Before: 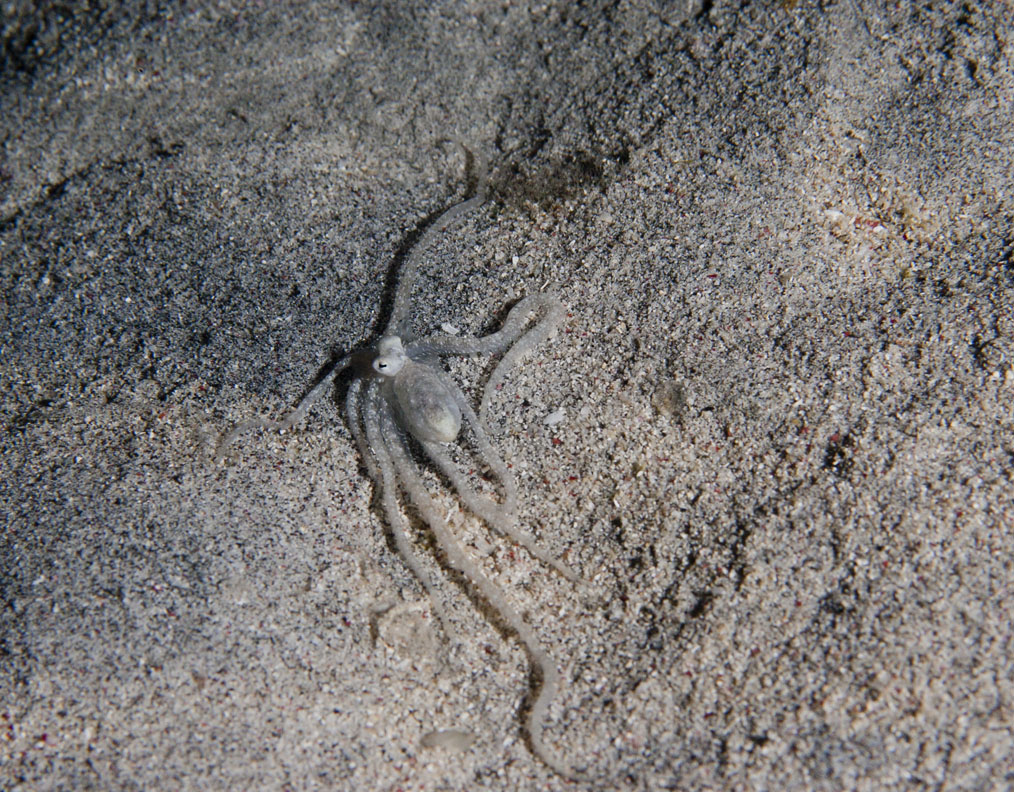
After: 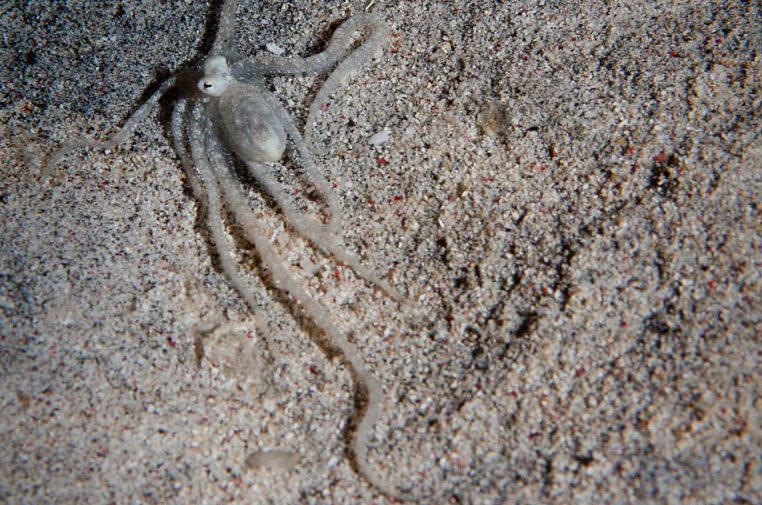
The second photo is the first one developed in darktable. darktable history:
crop and rotate: left 17.322%, top 35.355%, right 7.458%, bottom 0.81%
vignetting: fall-off start 96.88%, fall-off radius 98.77%, saturation 0.371, width/height ratio 0.612
shadows and highlights: low approximation 0.01, soften with gaussian
color correction: highlights a* -2.94, highlights b* -1.93, shadows a* 2.1, shadows b* 3.01
